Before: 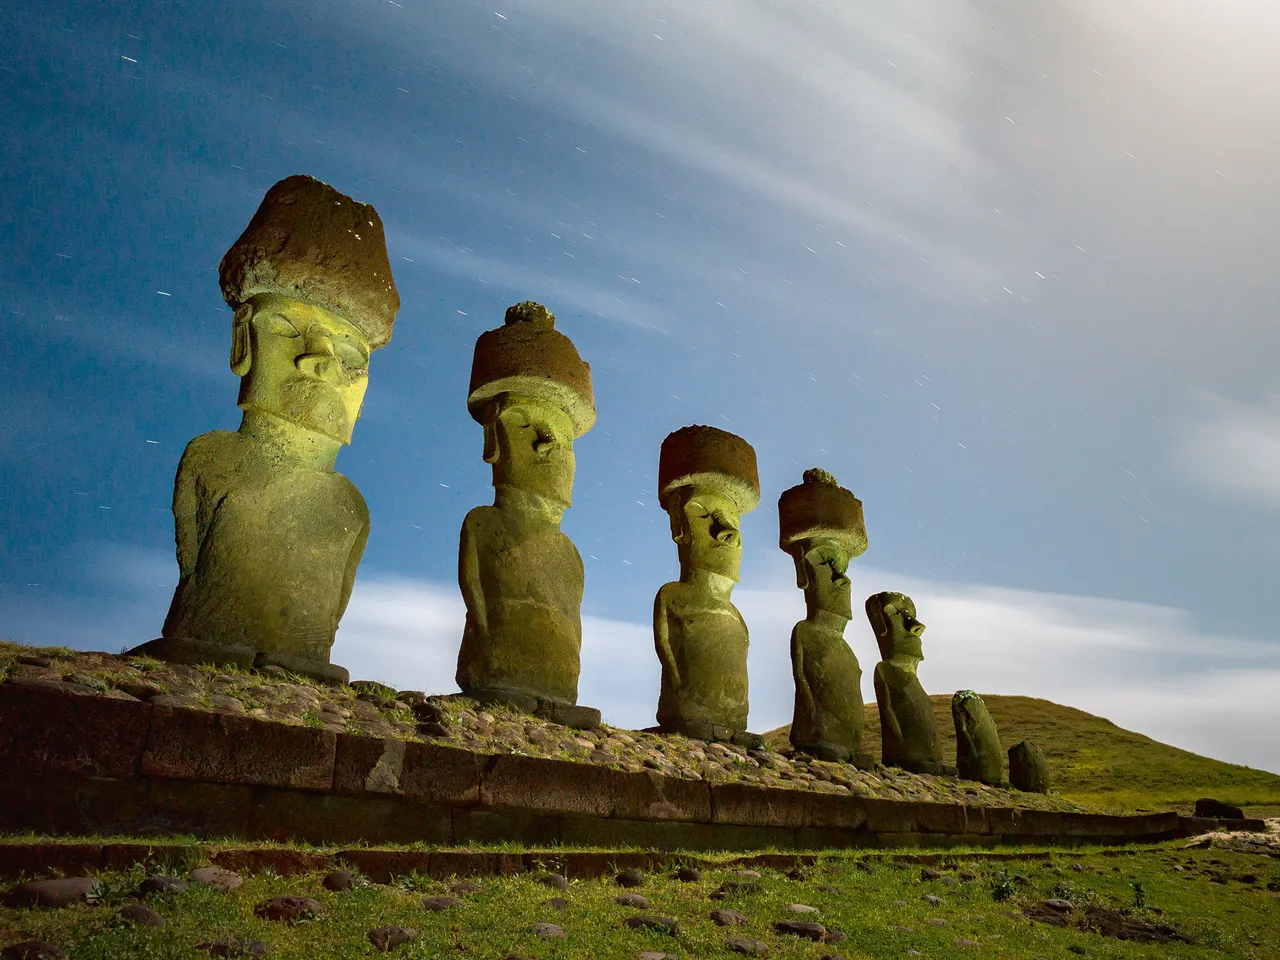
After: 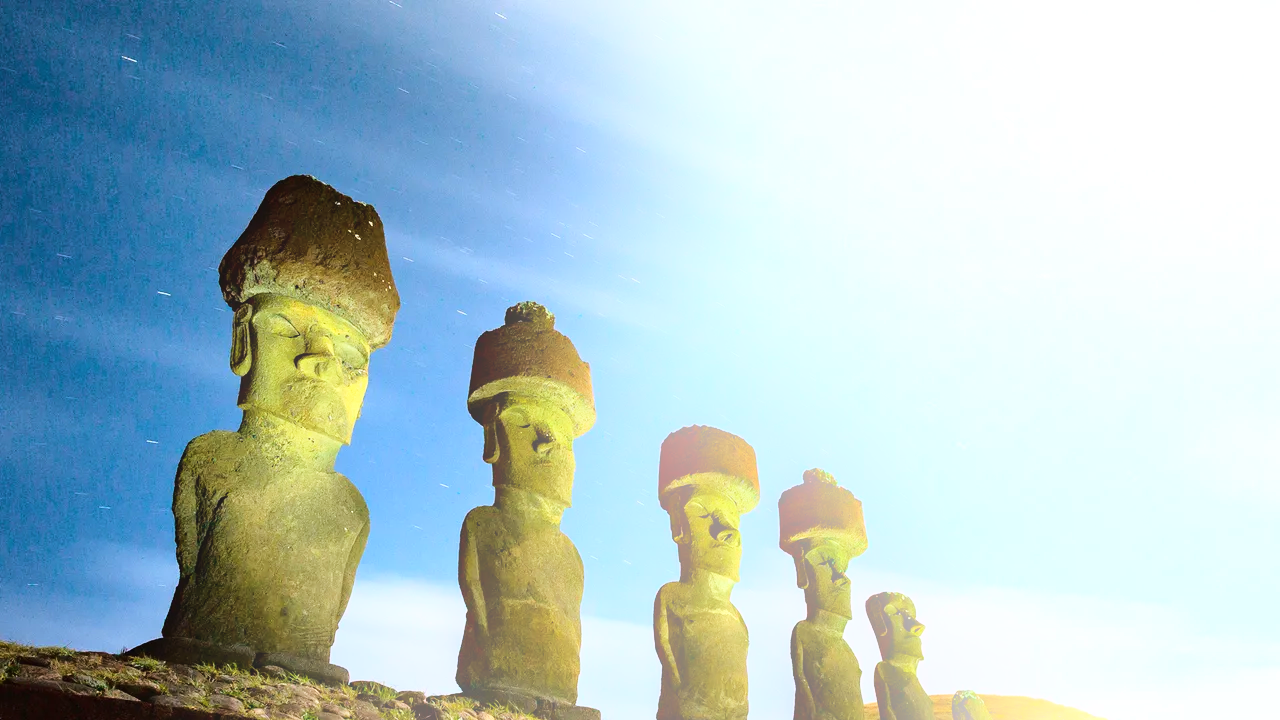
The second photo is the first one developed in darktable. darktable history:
bloom: on, module defaults
base curve: curves: ch0 [(0, 0) (0.028, 0.03) (0.121, 0.232) (0.46, 0.748) (0.859, 0.968) (1, 1)]
white balance: red 0.984, blue 1.059
crop: bottom 24.988%
